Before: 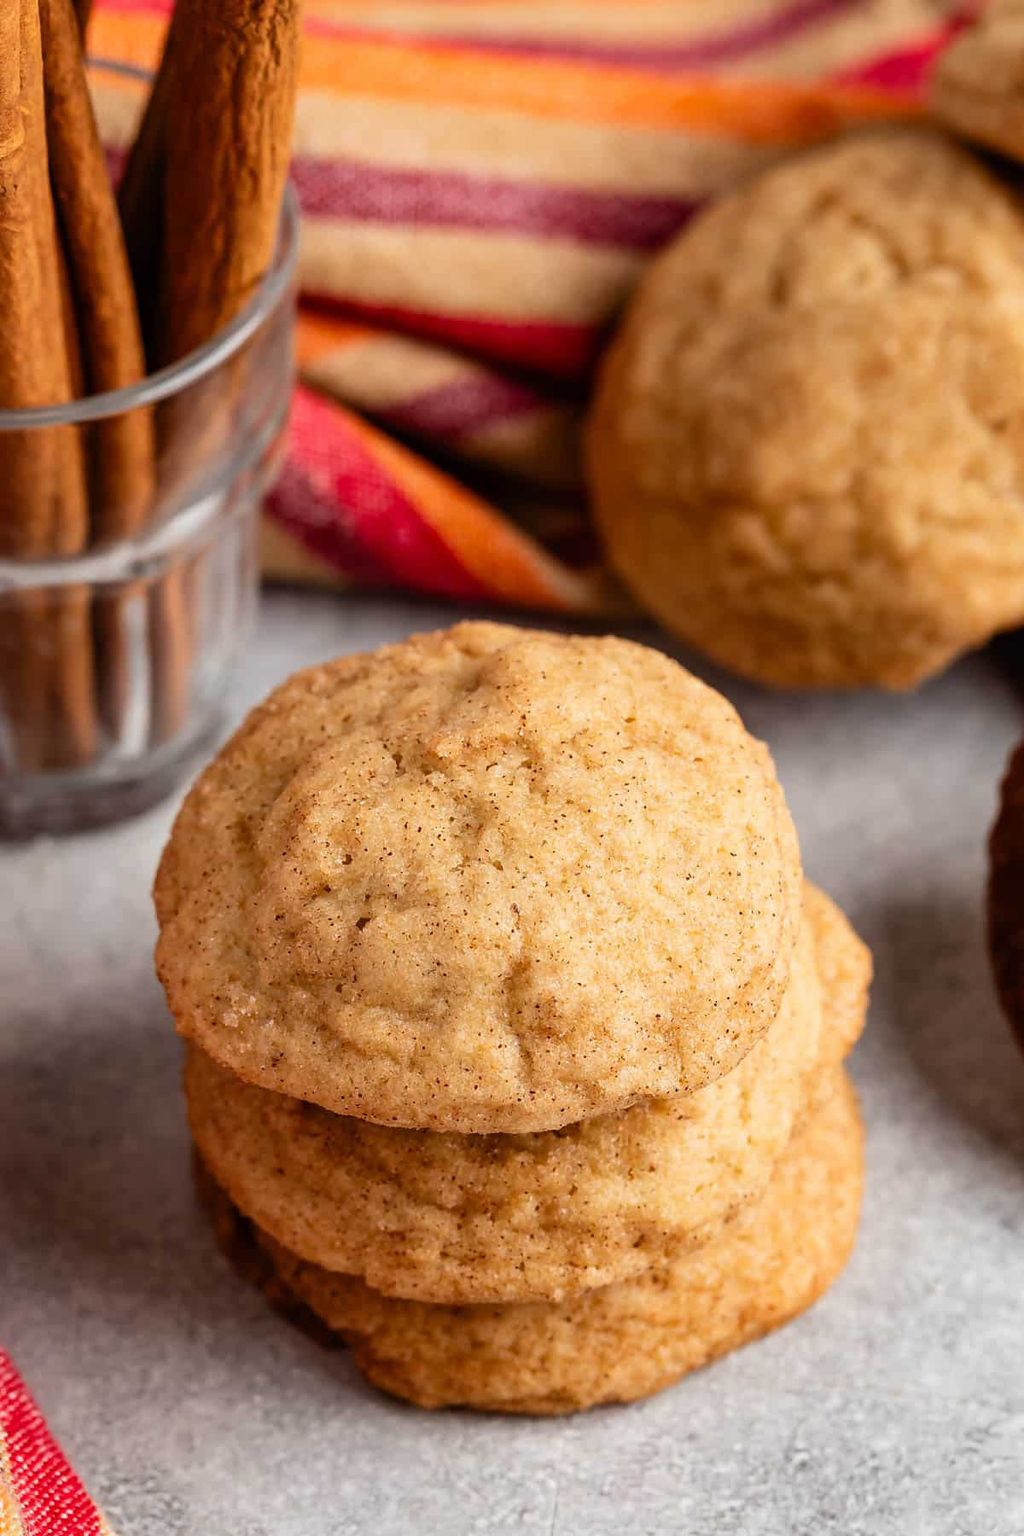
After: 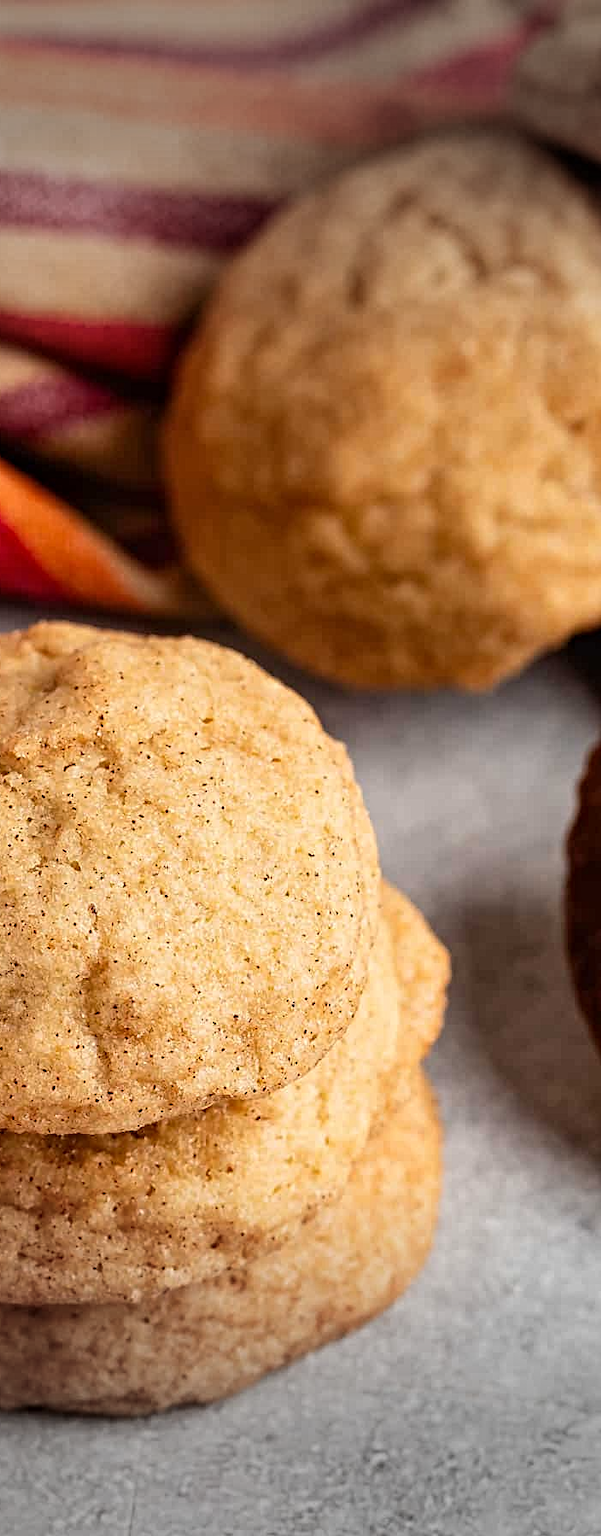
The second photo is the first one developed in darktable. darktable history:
vignetting: fall-off start 79.31%, width/height ratio 1.328
crop: left 41.27%
contrast equalizer: y [[0.5, 0.5, 0.5, 0.539, 0.64, 0.611], [0.5 ×6], [0.5 ×6], [0 ×6], [0 ×6]]
